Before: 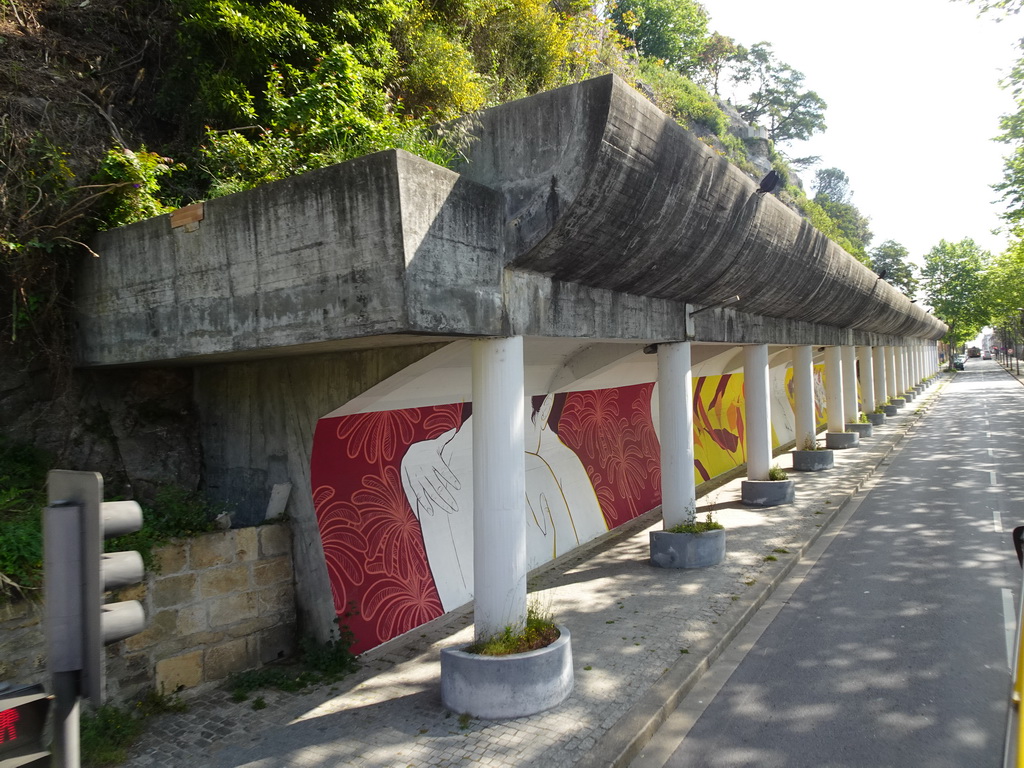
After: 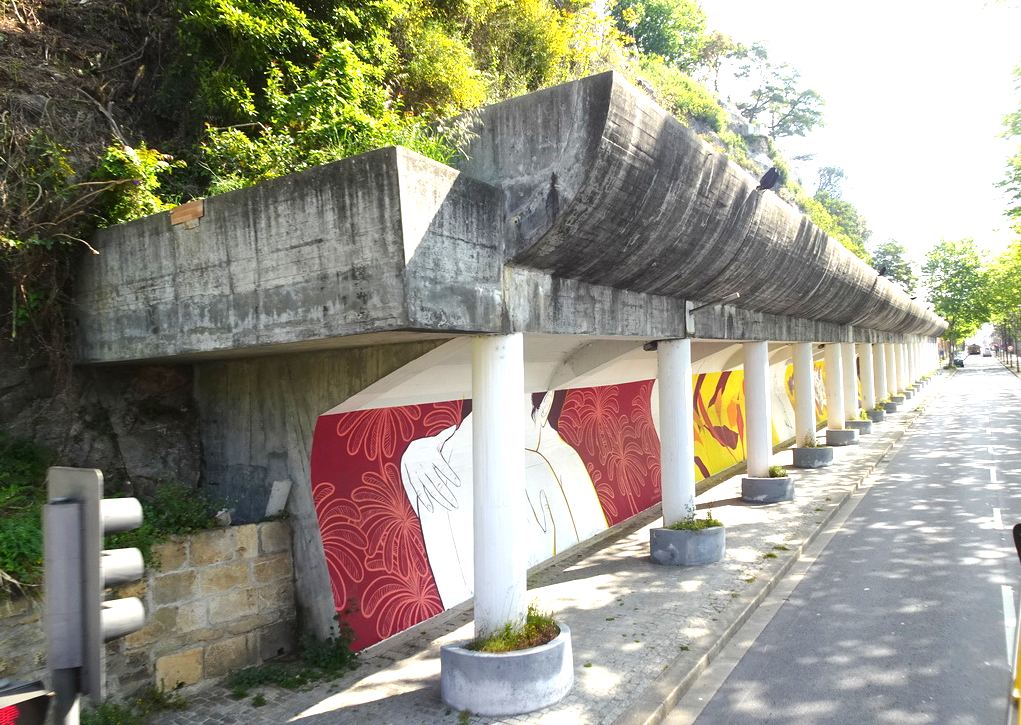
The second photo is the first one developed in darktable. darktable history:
exposure: exposure 1.145 EV, compensate highlight preservation false
crop: top 0.396%, right 0.257%, bottom 5.108%
